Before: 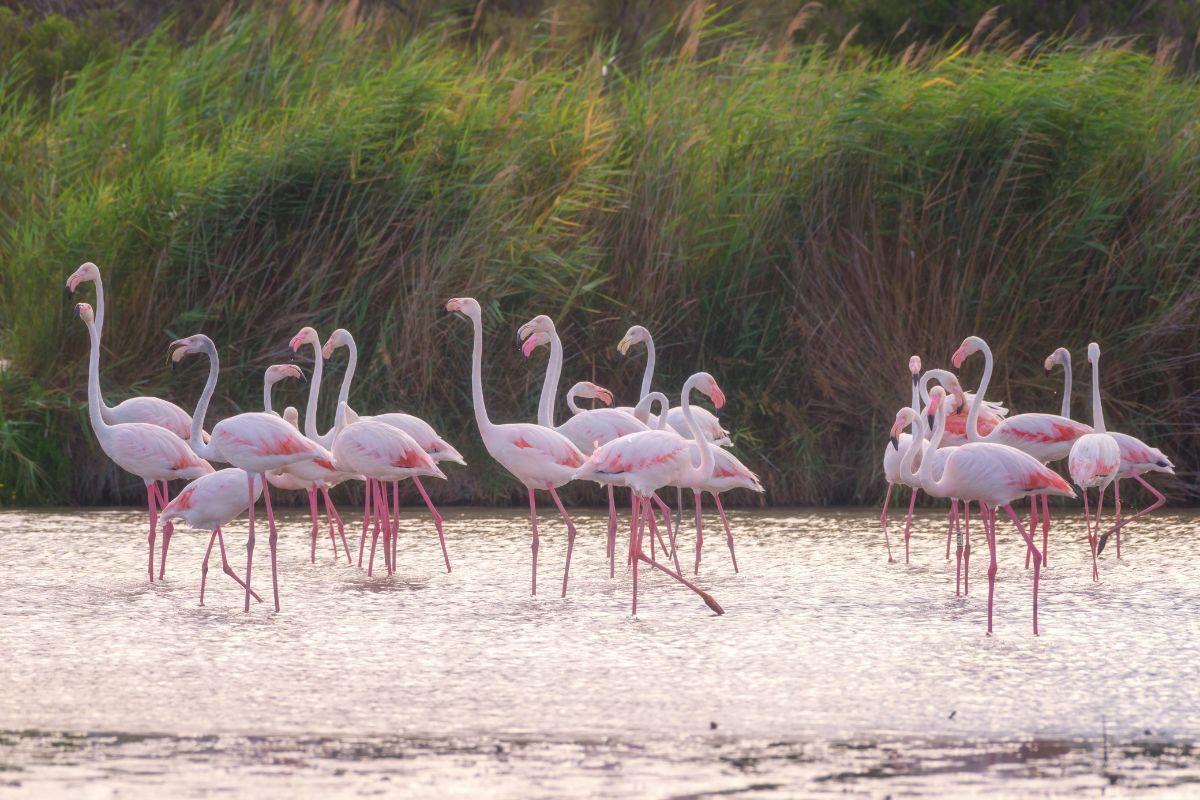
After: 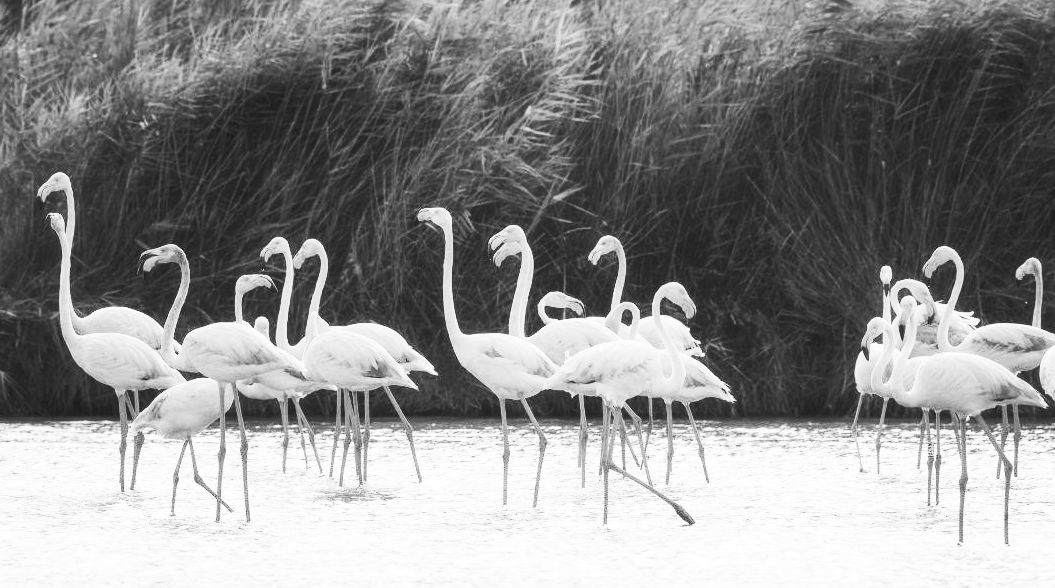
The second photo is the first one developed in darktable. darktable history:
contrast brightness saturation: contrast 0.53, brightness 0.47, saturation -1
crop and rotate: left 2.425%, top 11.305%, right 9.6%, bottom 15.08%
tone curve: curves: ch0 [(0, 0) (0.003, 0.006) (0.011, 0.01) (0.025, 0.017) (0.044, 0.029) (0.069, 0.043) (0.1, 0.064) (0.136, 0.091) (0.177, 0.128) (0.224, 0.162) (0.277, 0.206) (0.335, 0.258) (0.399, 0.324) (0.468, 0.404) (0.543, 0.499) (0.623, 0.595) (0.709, 0.693) (0.801, 0.786) (0.898, 0.883) (1, 1)], preserve colors none
